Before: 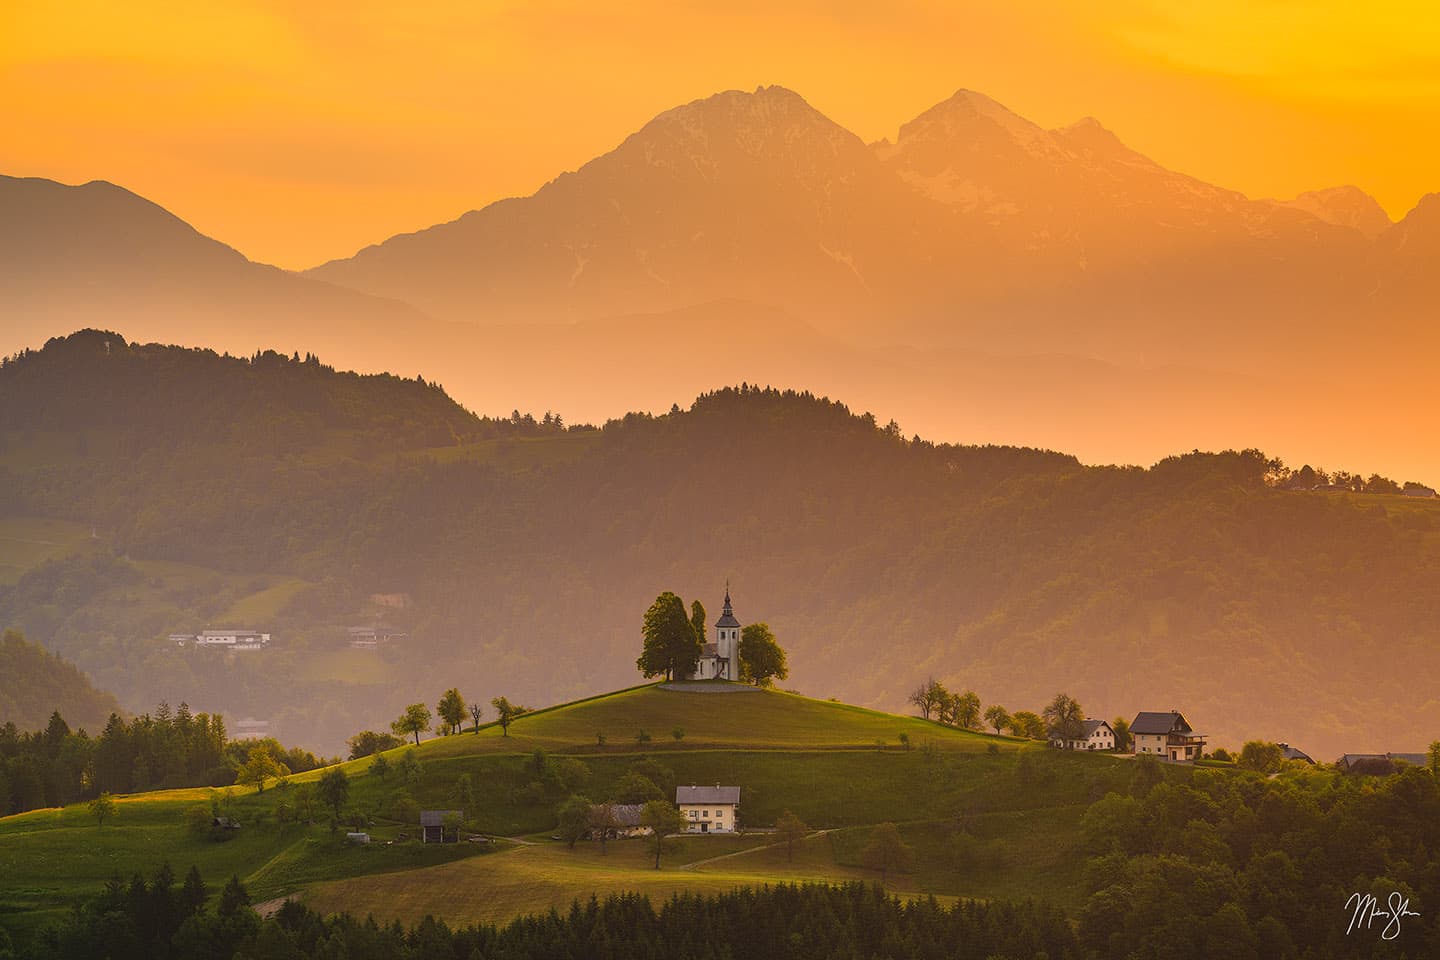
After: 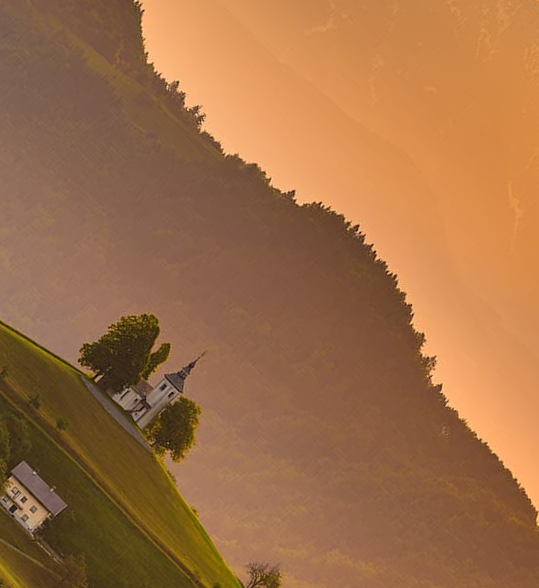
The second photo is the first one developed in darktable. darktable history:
crop and rotate: angle -45.46°, top 16.189%, right 0.798%, bottom 11.638%
